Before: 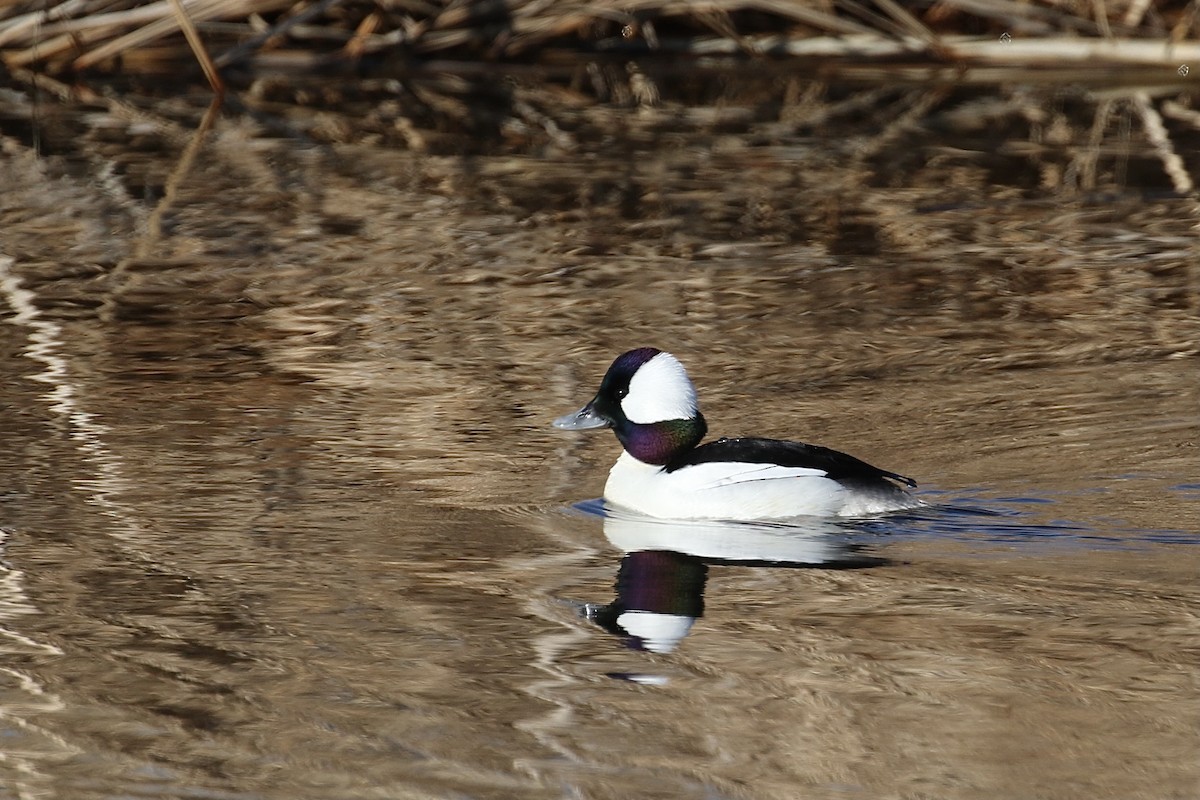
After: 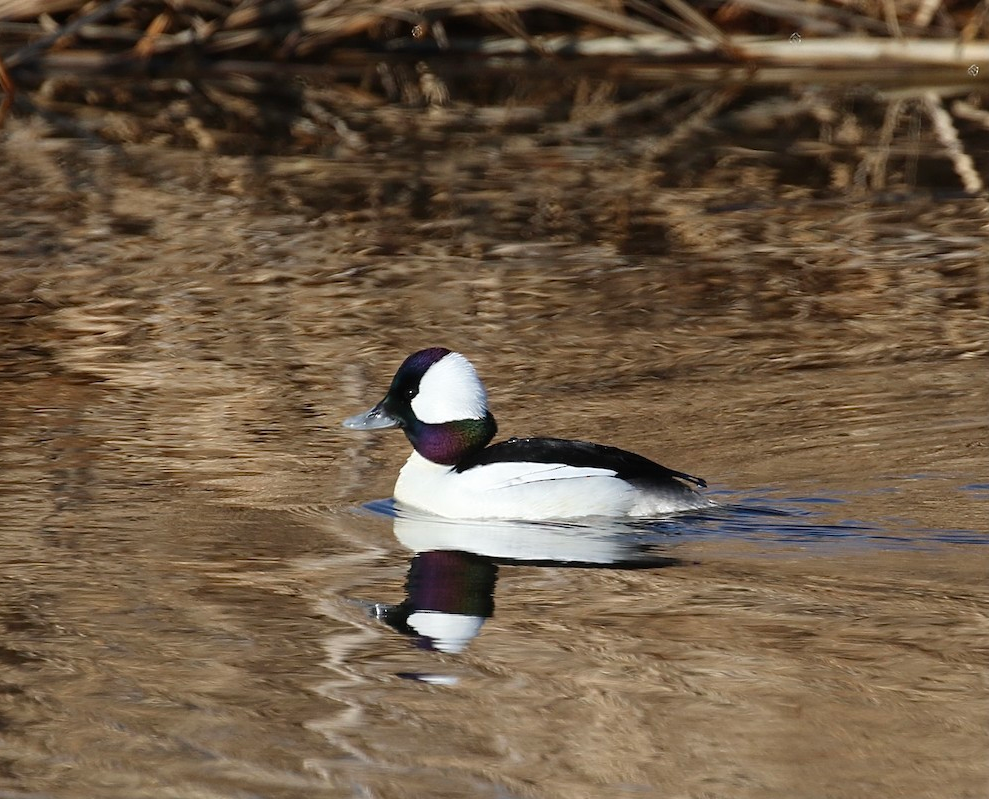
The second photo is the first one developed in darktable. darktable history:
crop: left 17.548%, bottom 0.031%
